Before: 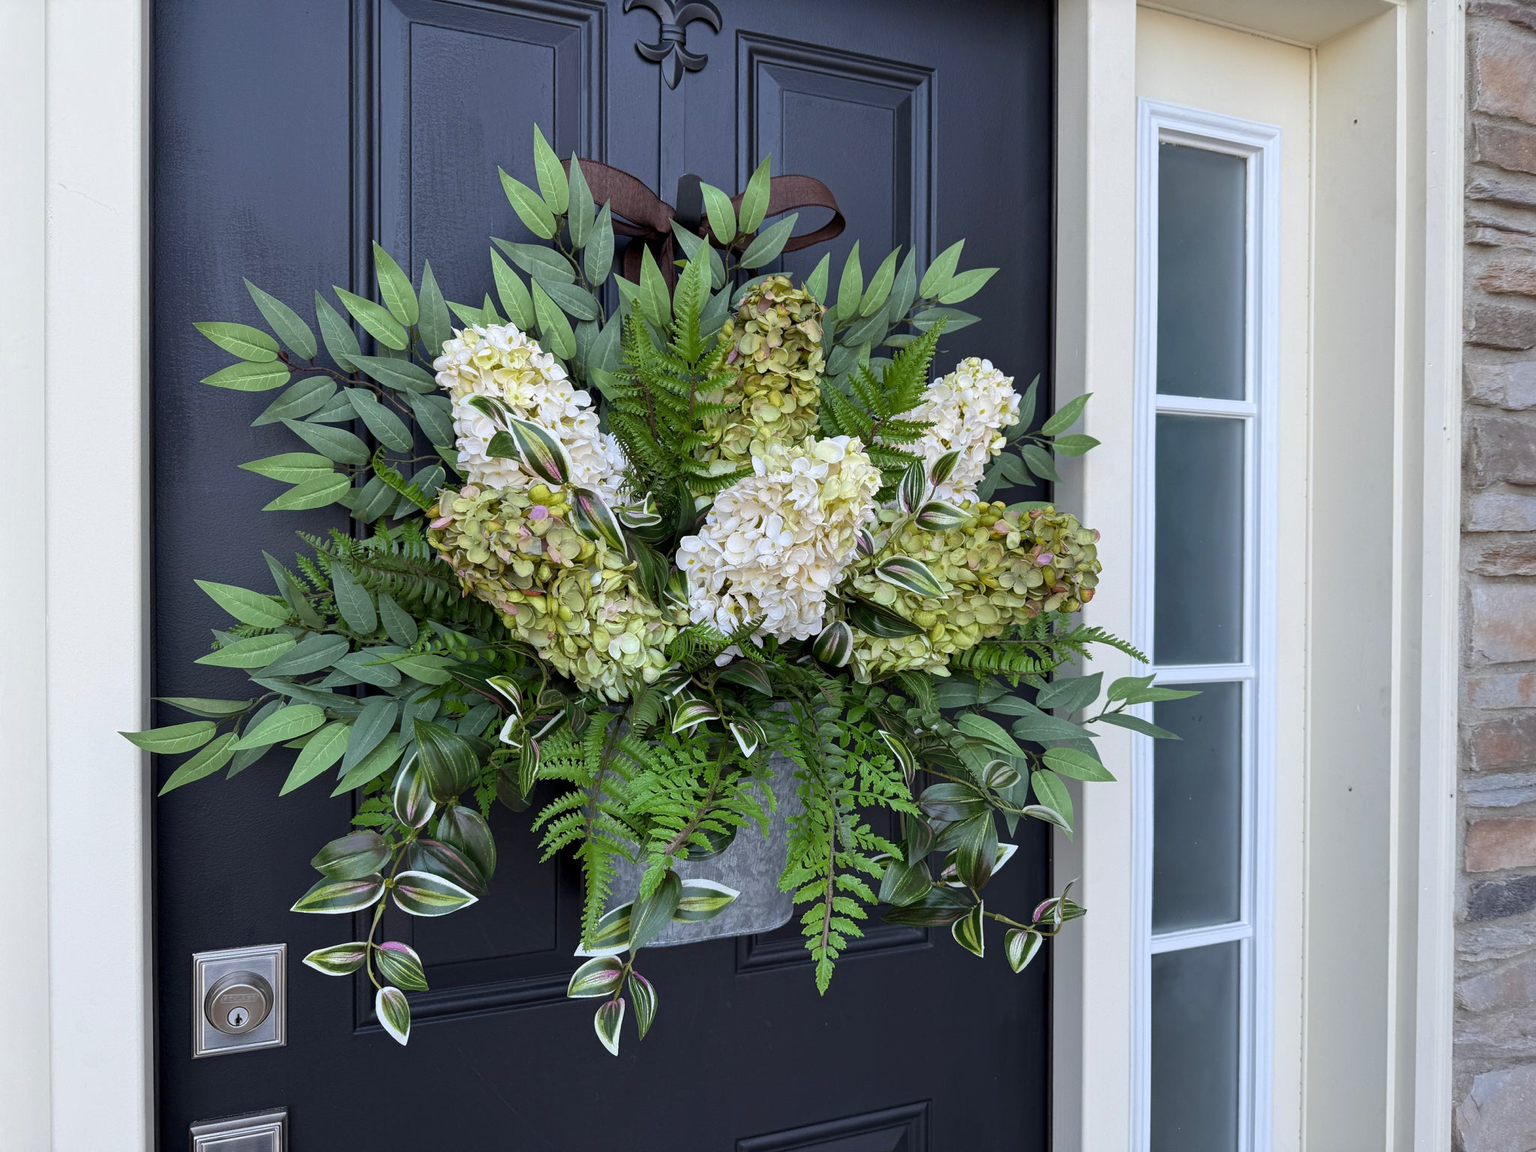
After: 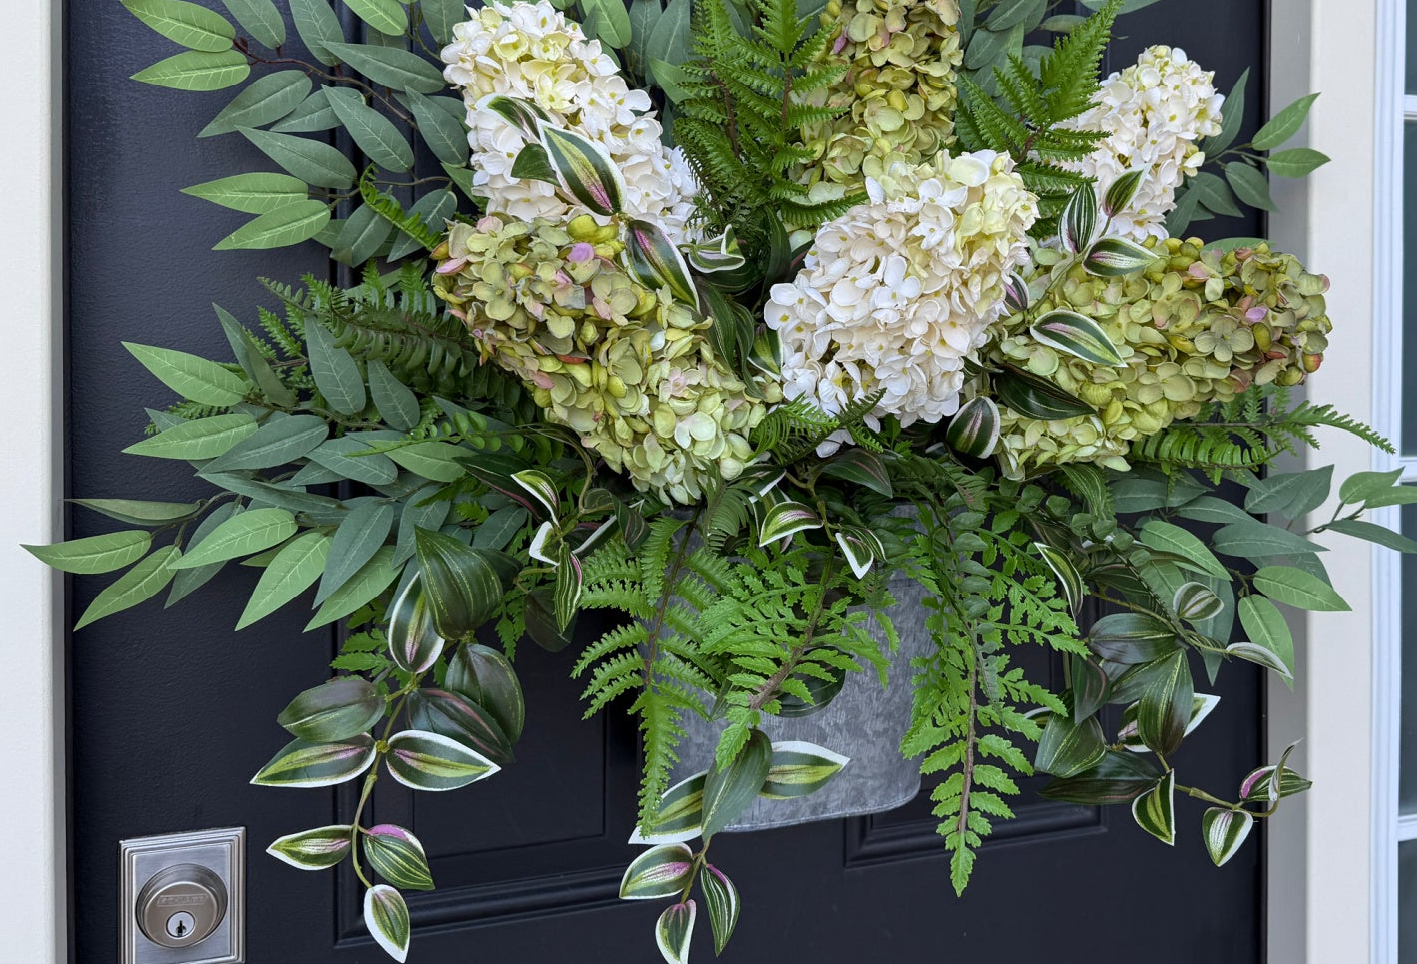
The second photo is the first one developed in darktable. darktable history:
crop: left 6.705%, top 28.1%, right 24.067%, bottom 9.077%
